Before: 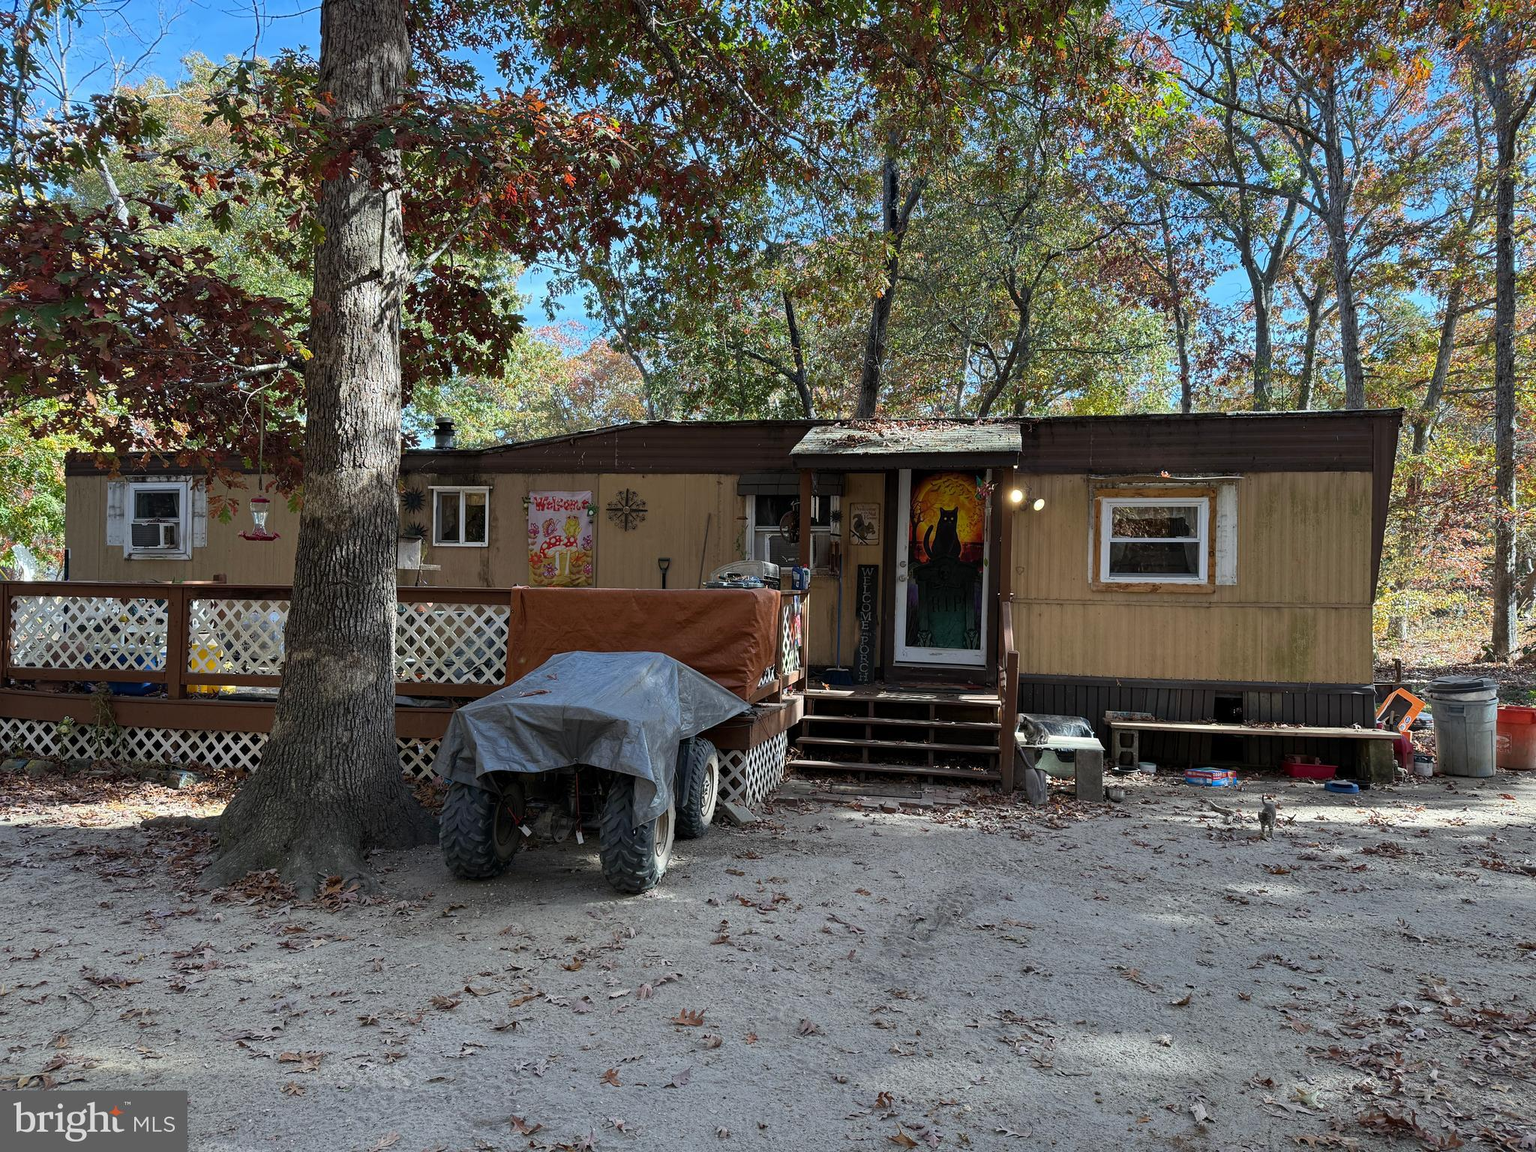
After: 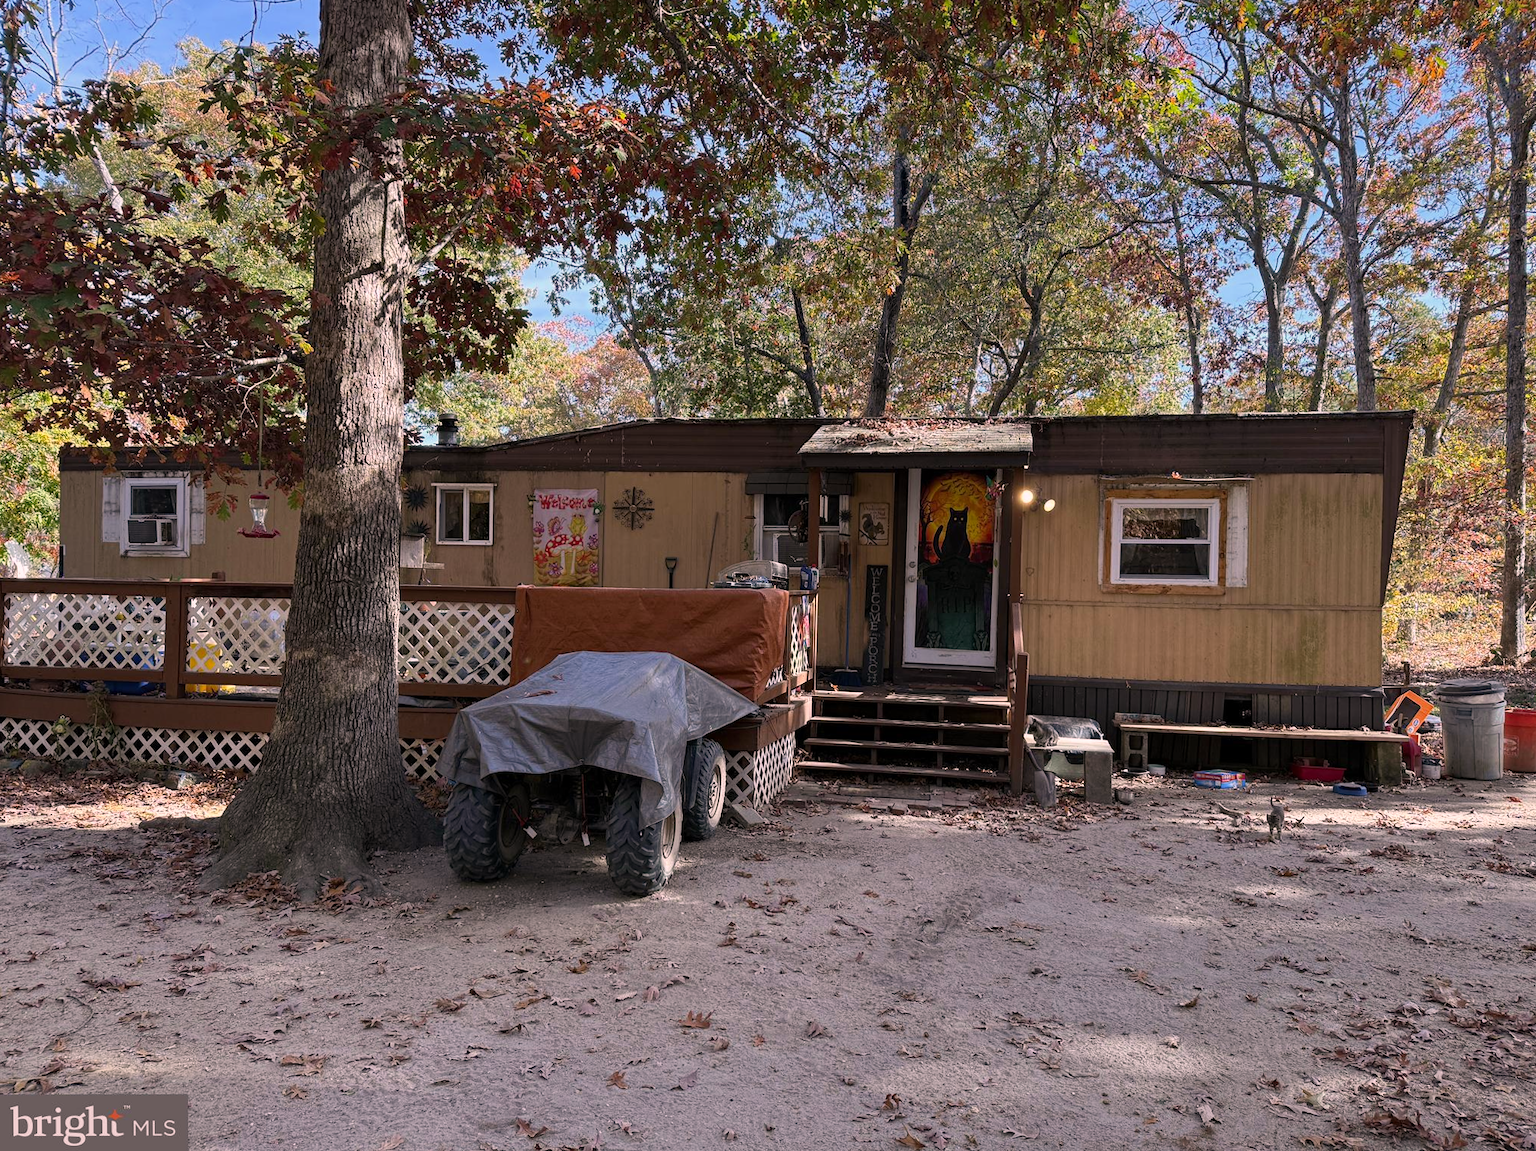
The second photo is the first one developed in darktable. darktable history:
color correction: highlights a* 14.52, highlights b* 4.84
rotate and perspective: rotation 0.174°, lens shift (vertical) 0.013, lens shift (horizontal) 0.019, shear 0.001, automatic cropping original format, crop left 0.007, crop right 0.991, crop top 0.016, crop bottom 0.997
